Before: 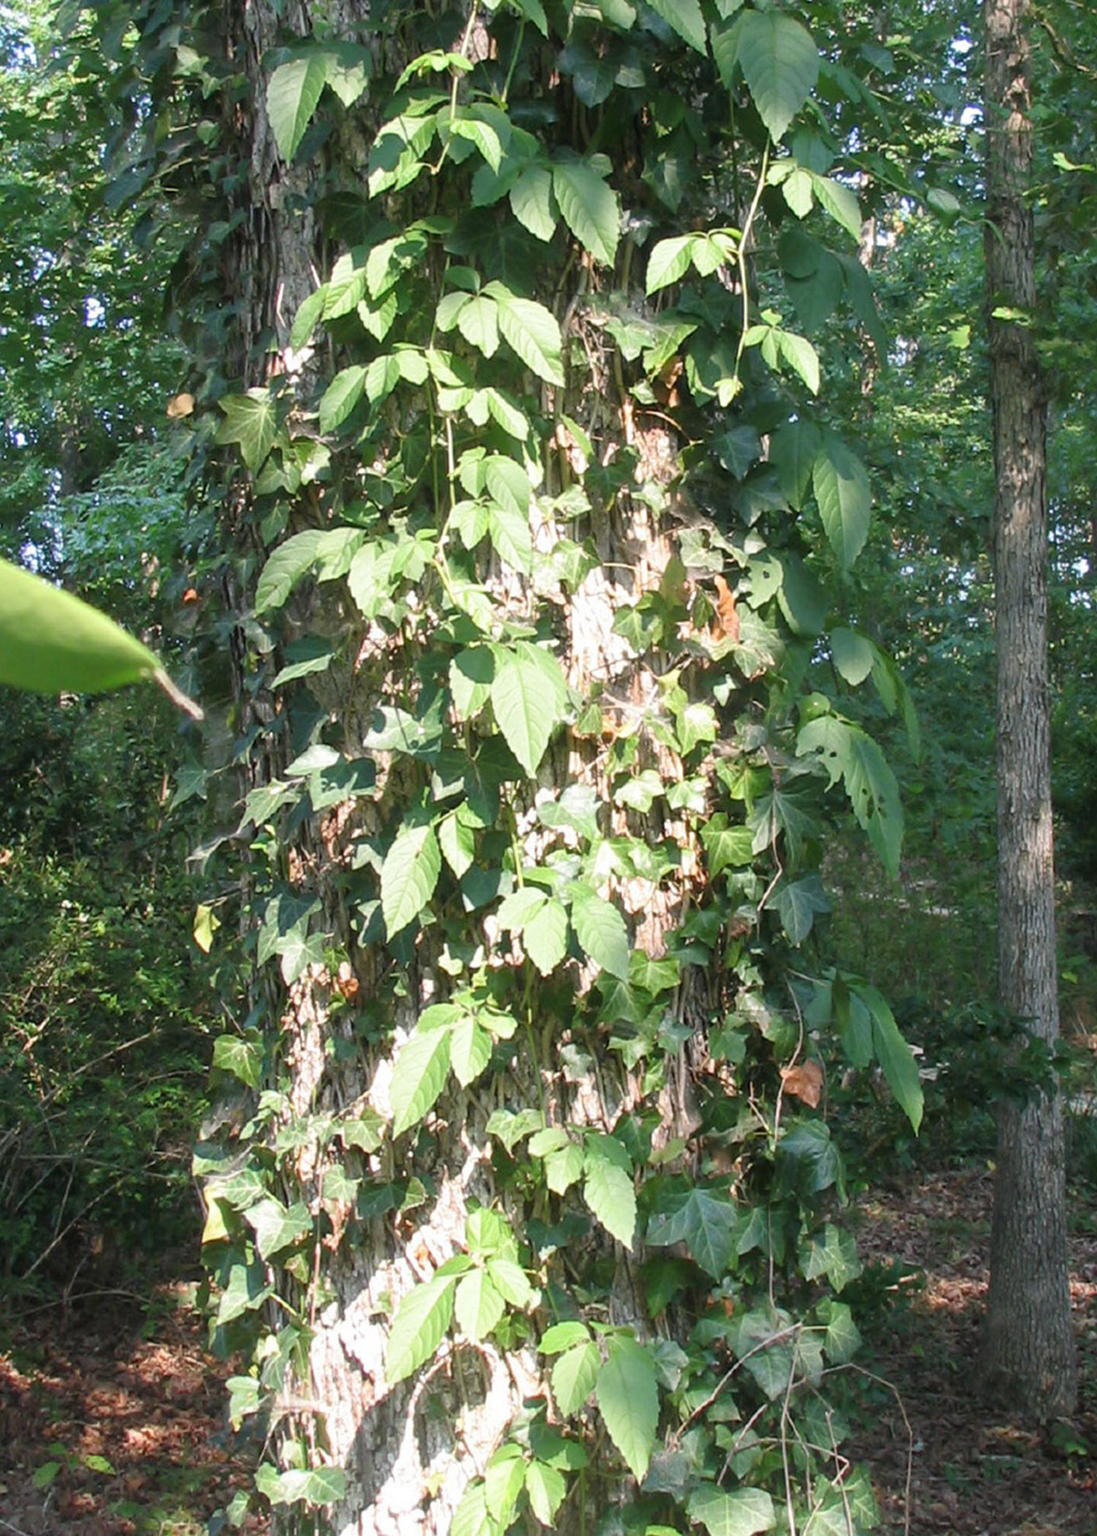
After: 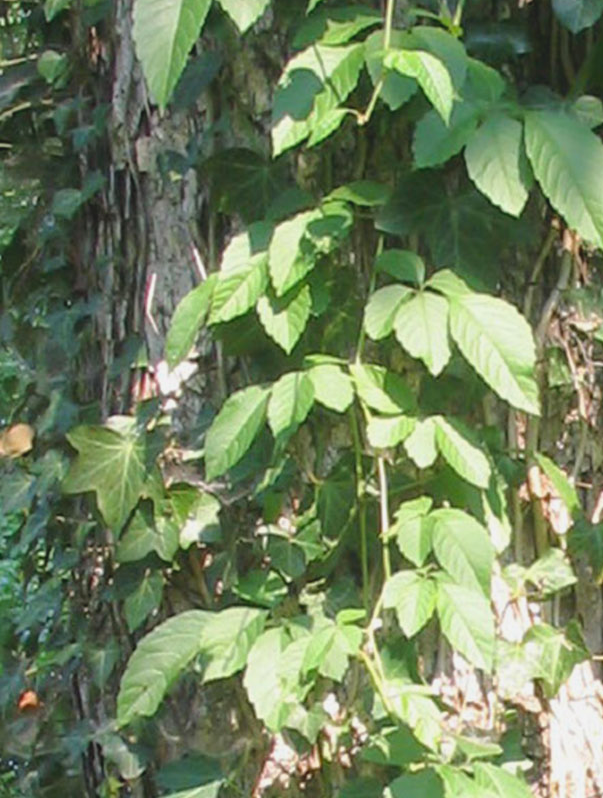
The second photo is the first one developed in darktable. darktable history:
tone equalizer: -8 EV -1.87 EV, -7 EV -1.14 EV, -6 EV -1.61 EV, smoothing diameter 24.81%, edges refinement/feathering 12.6, preserve details guided filter
crop: left 15.528%, top 5.442%, right 44.247%, bottom 56.531%
contrast brightness saturation: contrast -0.101, brightness 0.05, saturation 0.084
